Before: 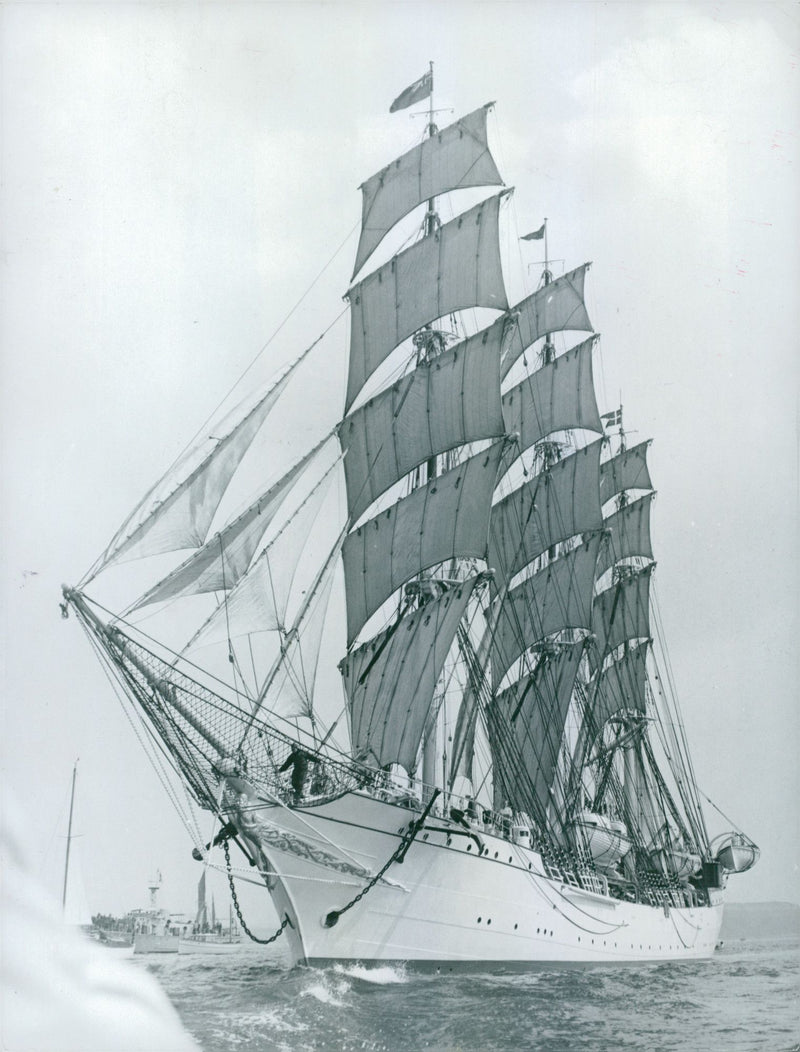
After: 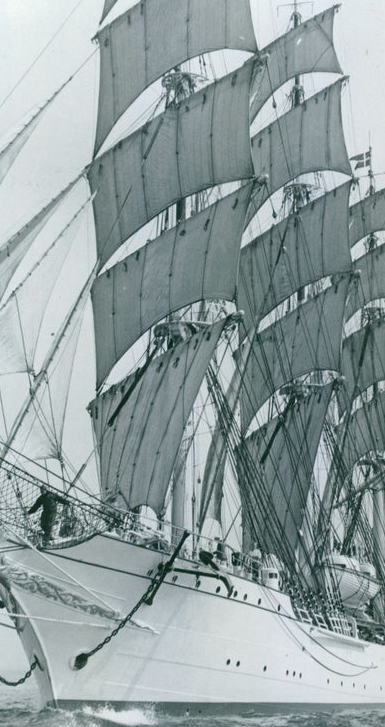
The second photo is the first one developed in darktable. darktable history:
crop: left 31.395%, top 24.533%, right 20.398%, bottom 6.331%
